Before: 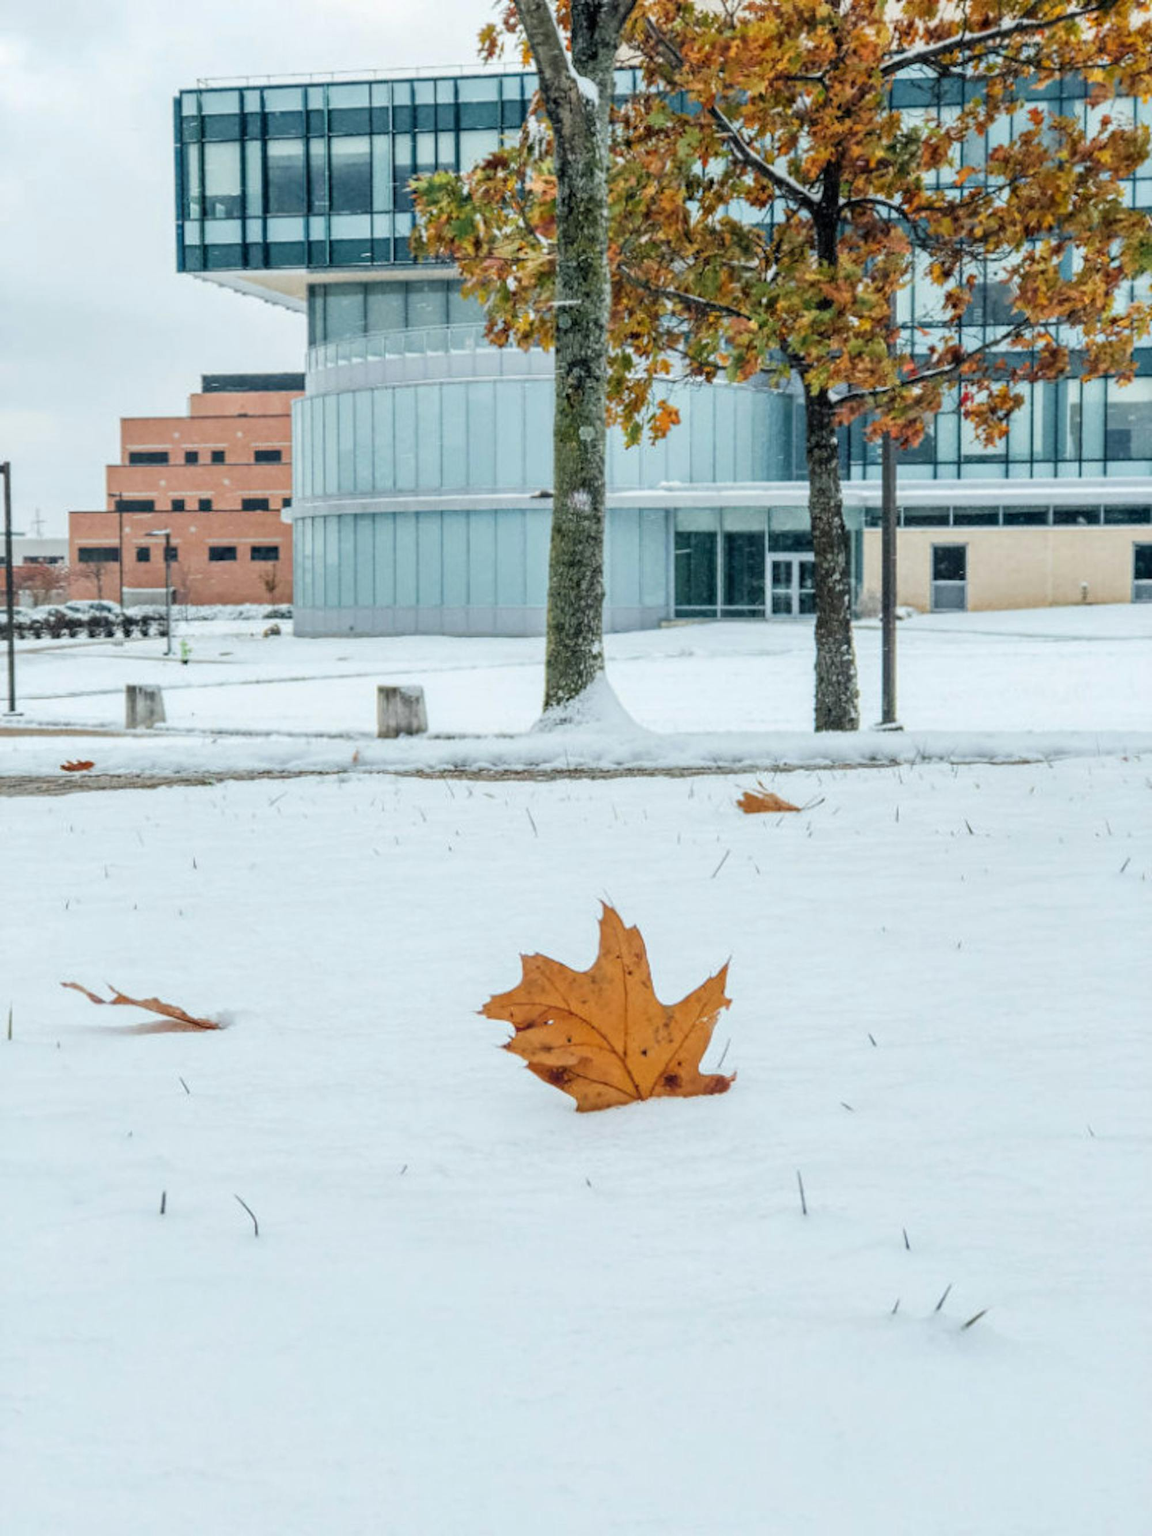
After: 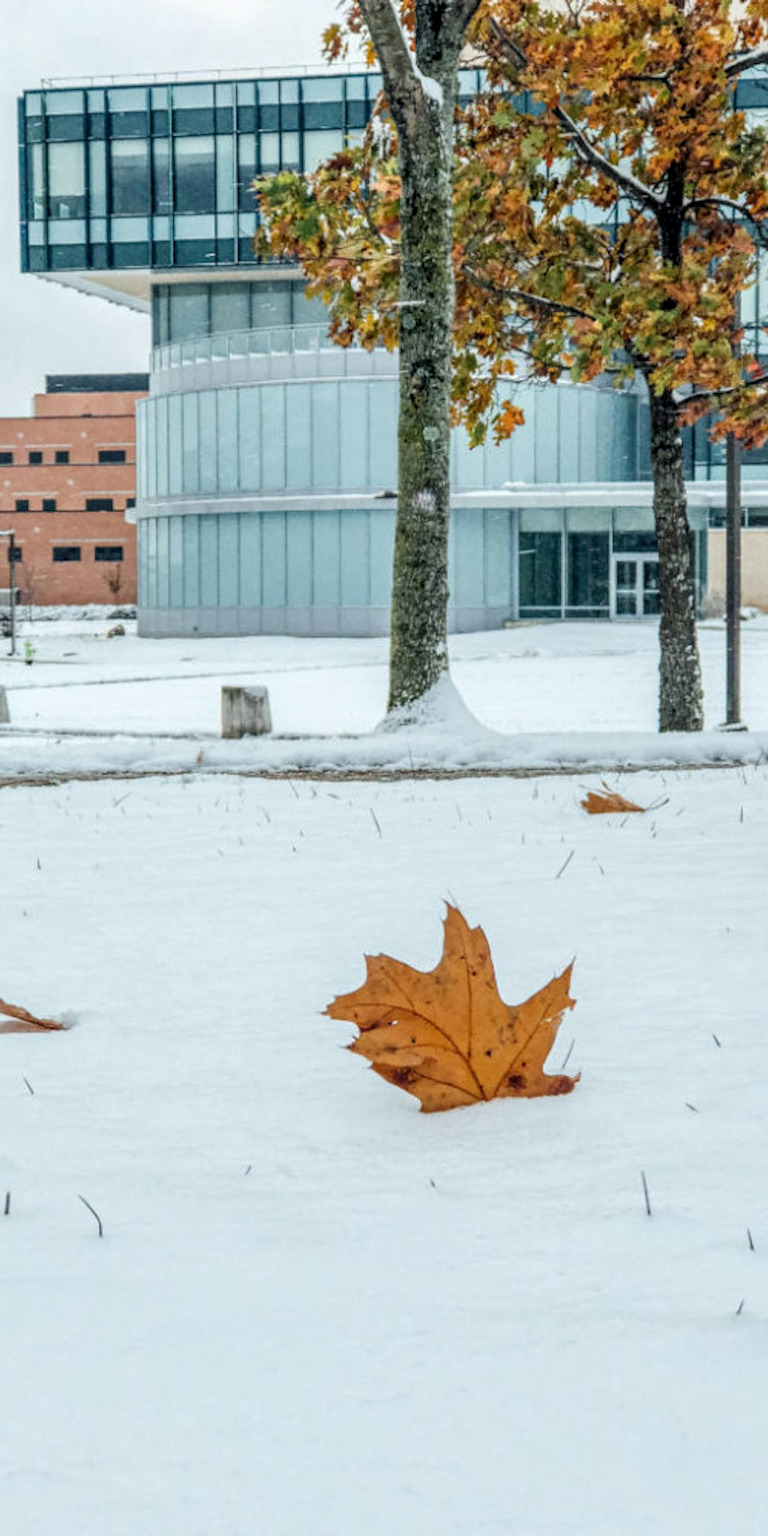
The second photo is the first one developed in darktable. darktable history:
crop and rotate: left 13.559%, right 19.726%
local contrast: on, module defaults
